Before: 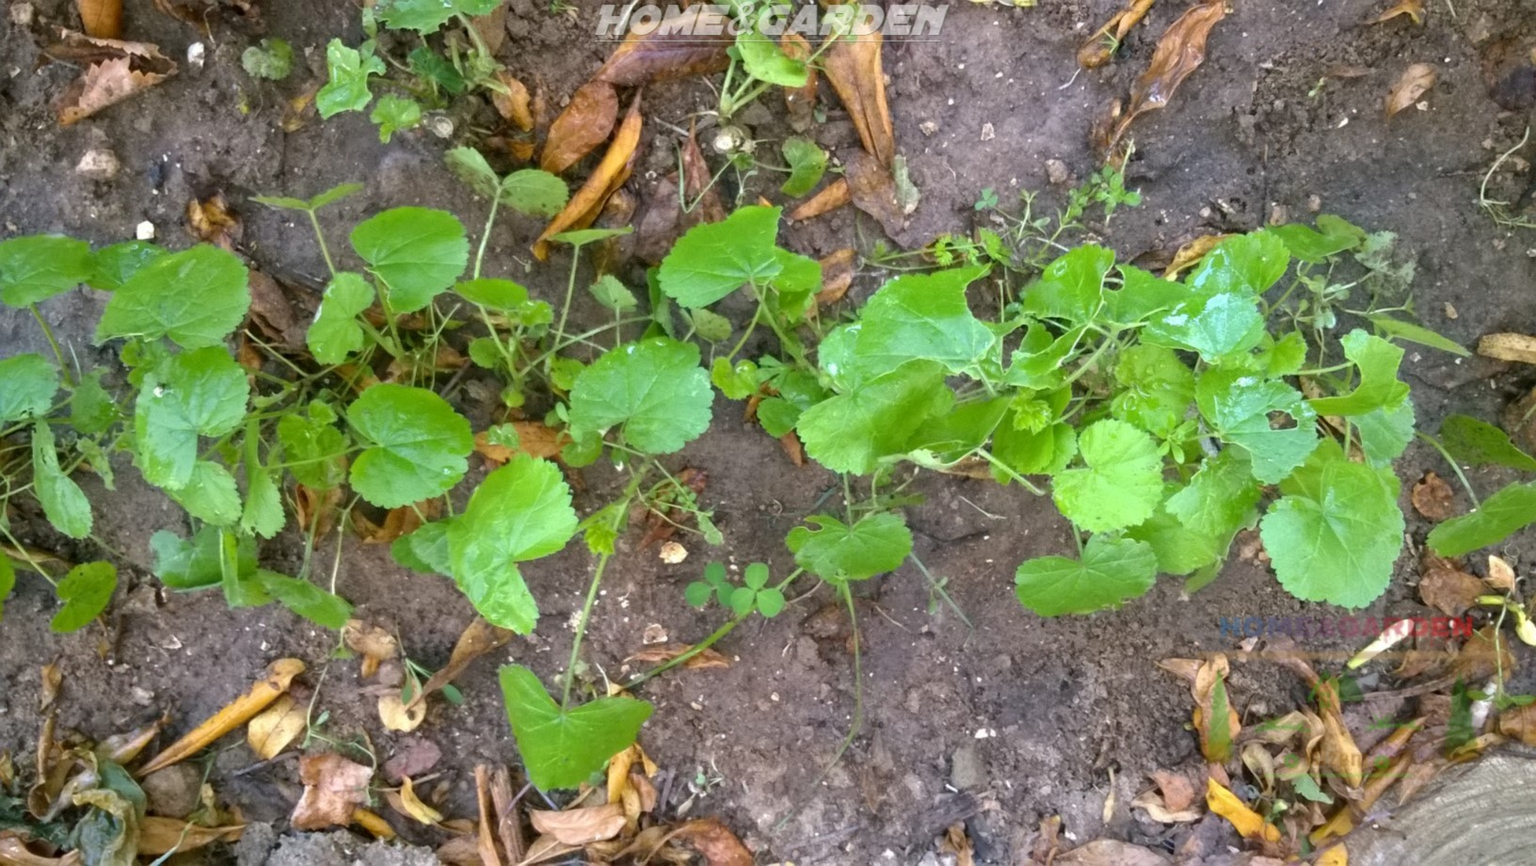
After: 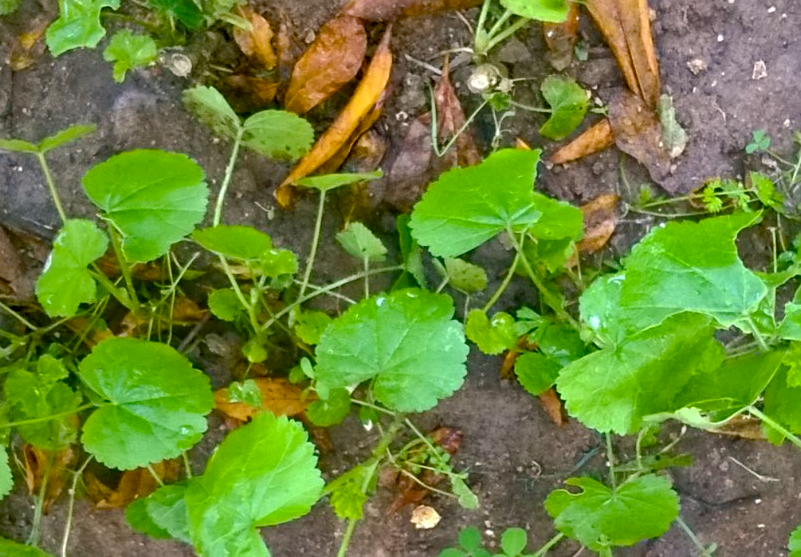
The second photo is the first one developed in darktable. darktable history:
crop: left 17.813%, top 7.694%, right 33.052%, bottom 31.741%
color balance rgb: shadows lift › chroma 2.051%, shadows lift › hue 216.35°, perceptual saturation grading › global saturation 34.836%, perceptual saturation grading › highlights -29.792%, perceptual saturation grading › shadows 35.81%, global vibrance 20%
shadows and highlights: on, module defaults
sharpen: radius 1.831, amount 0.393, threshold 1.57
local contrast: mode bilateral grid, contrast 20, coarseness 49, detail 140%, midtone range 0.2
